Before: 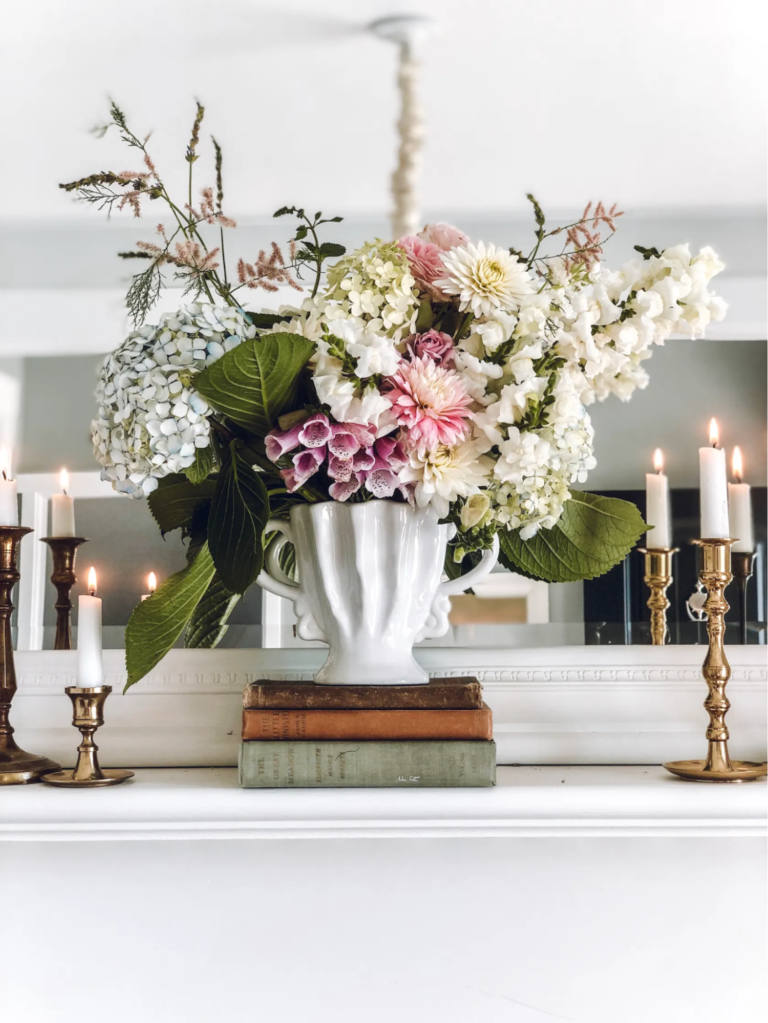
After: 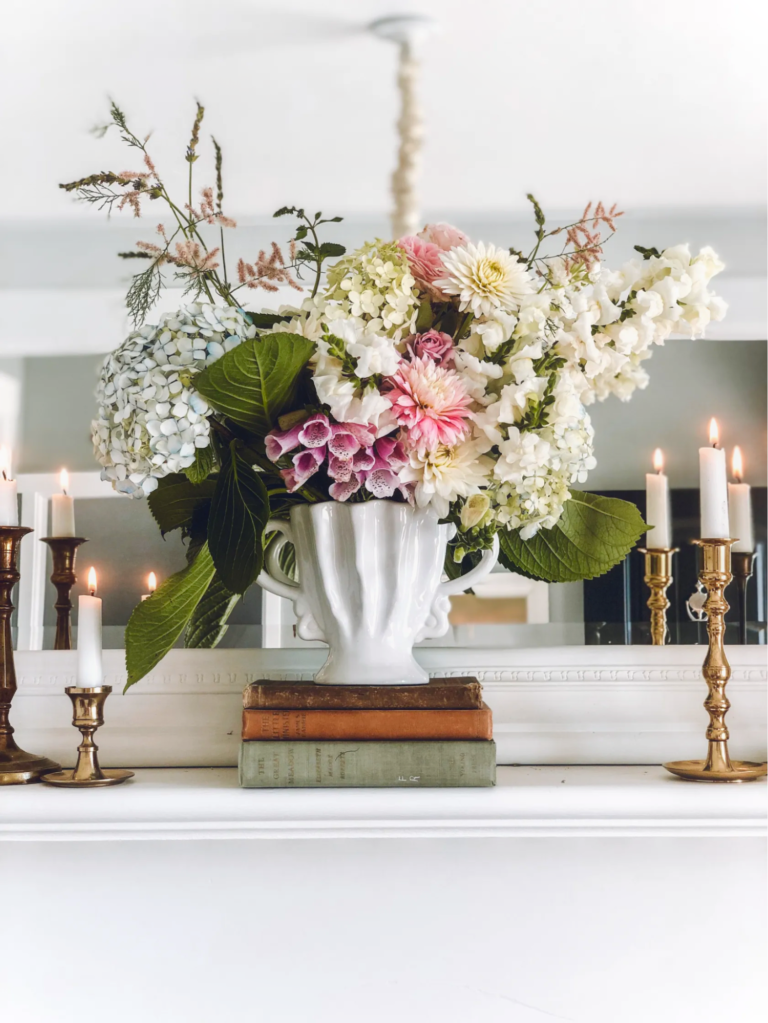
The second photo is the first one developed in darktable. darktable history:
fill light: on, module defaults
contrast brightness saturation: saturation 0.18
contrast equalizer: octaves 7, y [[0.6 ×6], [0.55 ×6], [0 ×6], [0 ×6], [0 ×6]], mix -0.3
